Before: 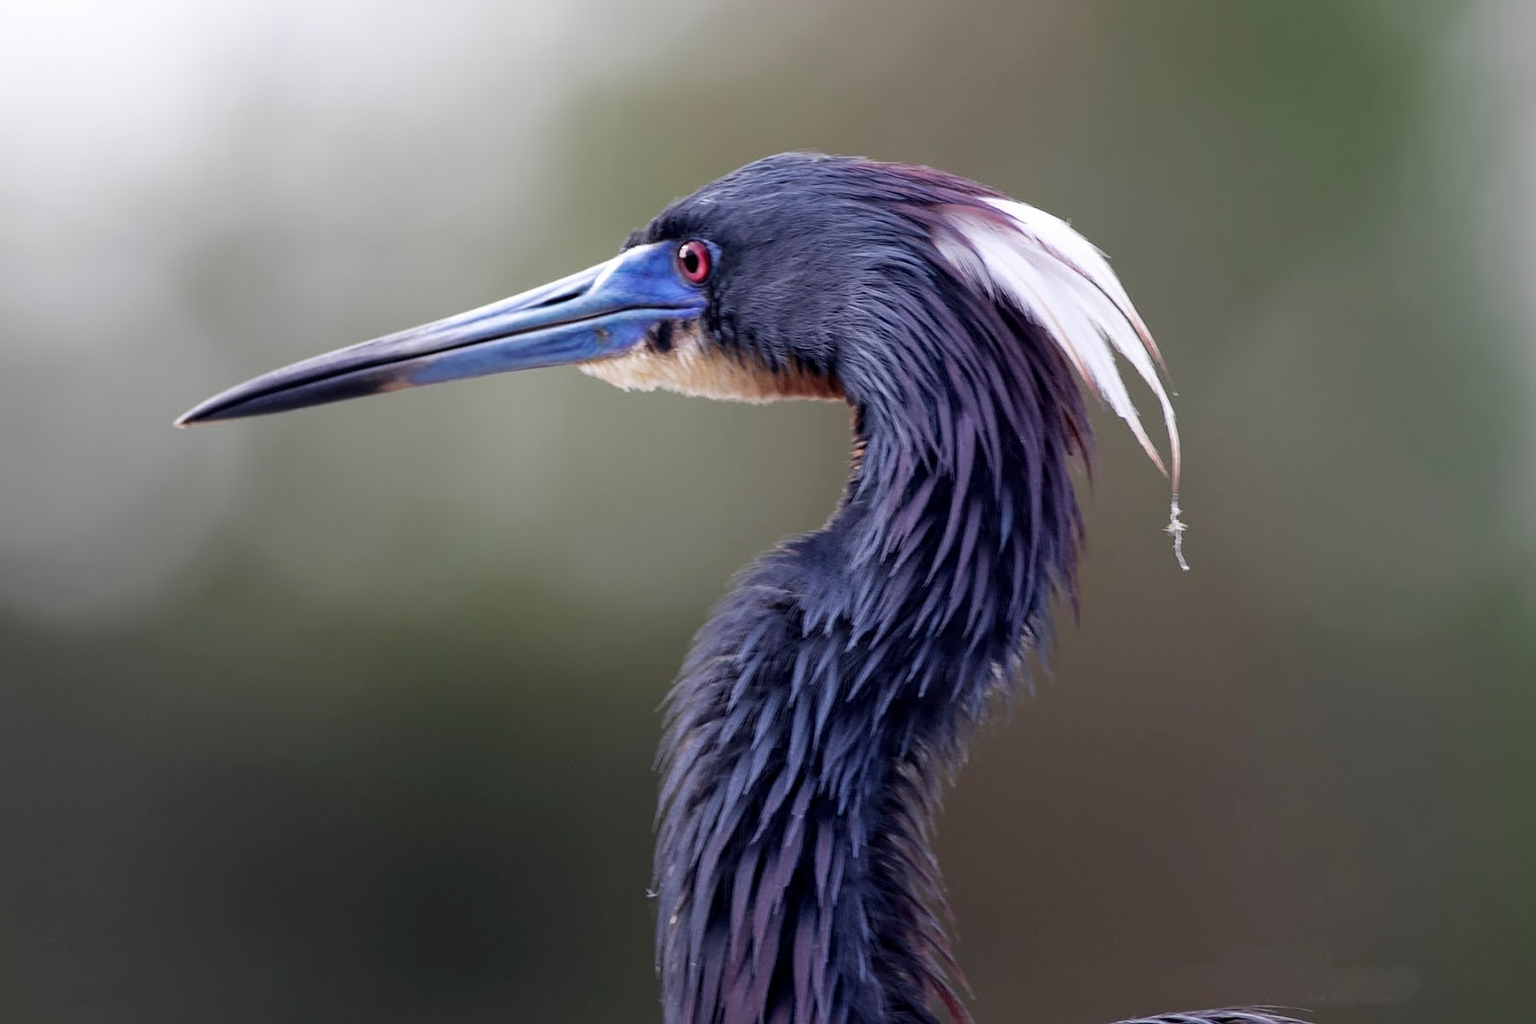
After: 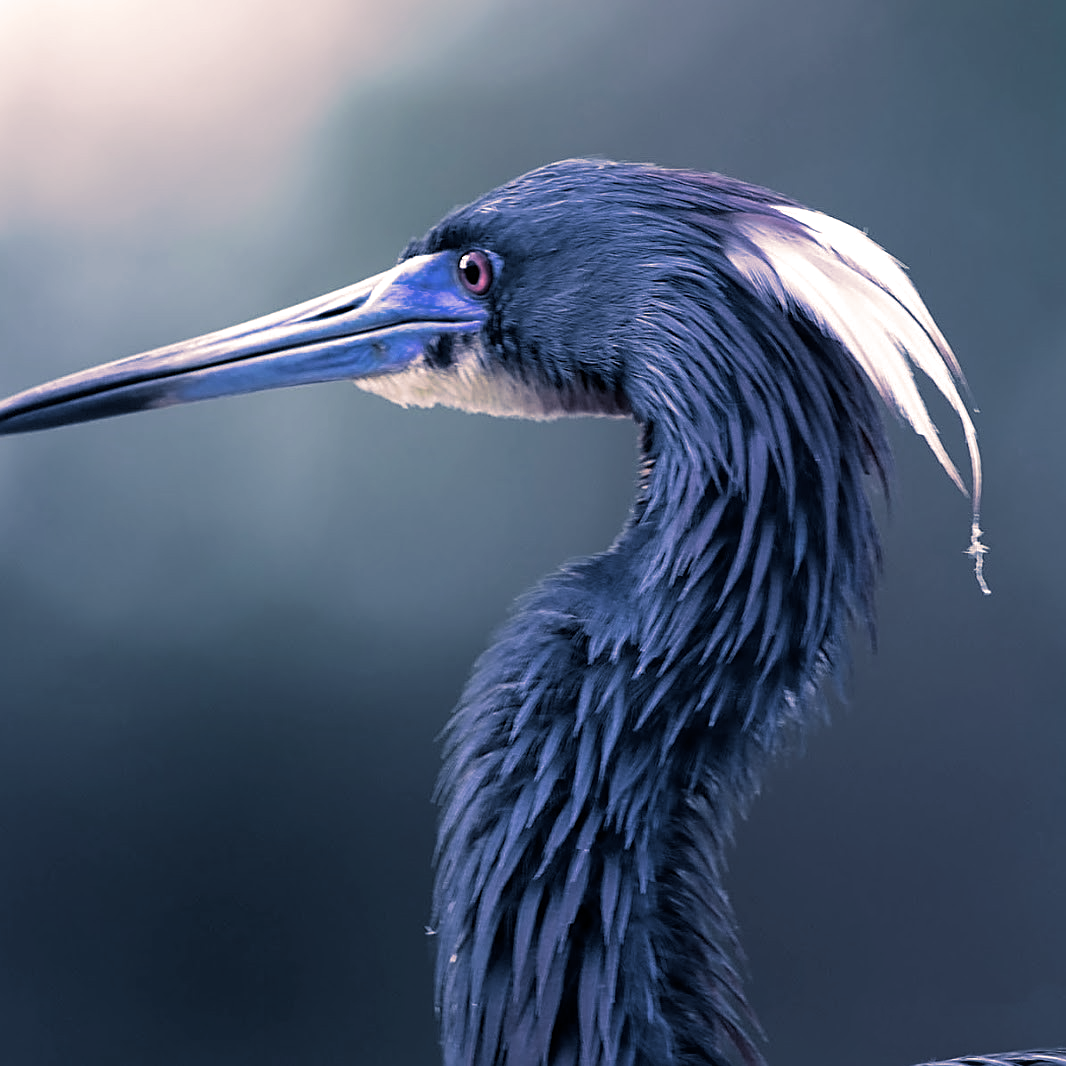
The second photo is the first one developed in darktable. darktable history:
sharpen: on, module defaults
crop and rotate: left 15.546%, right 17.787%
white balance: red 0.931, blue 1.11
split-toning: shadows › hue 226.8°, shadows › saturation 0.56, highlights › hue 28.8°, balance -40, compress 0%
